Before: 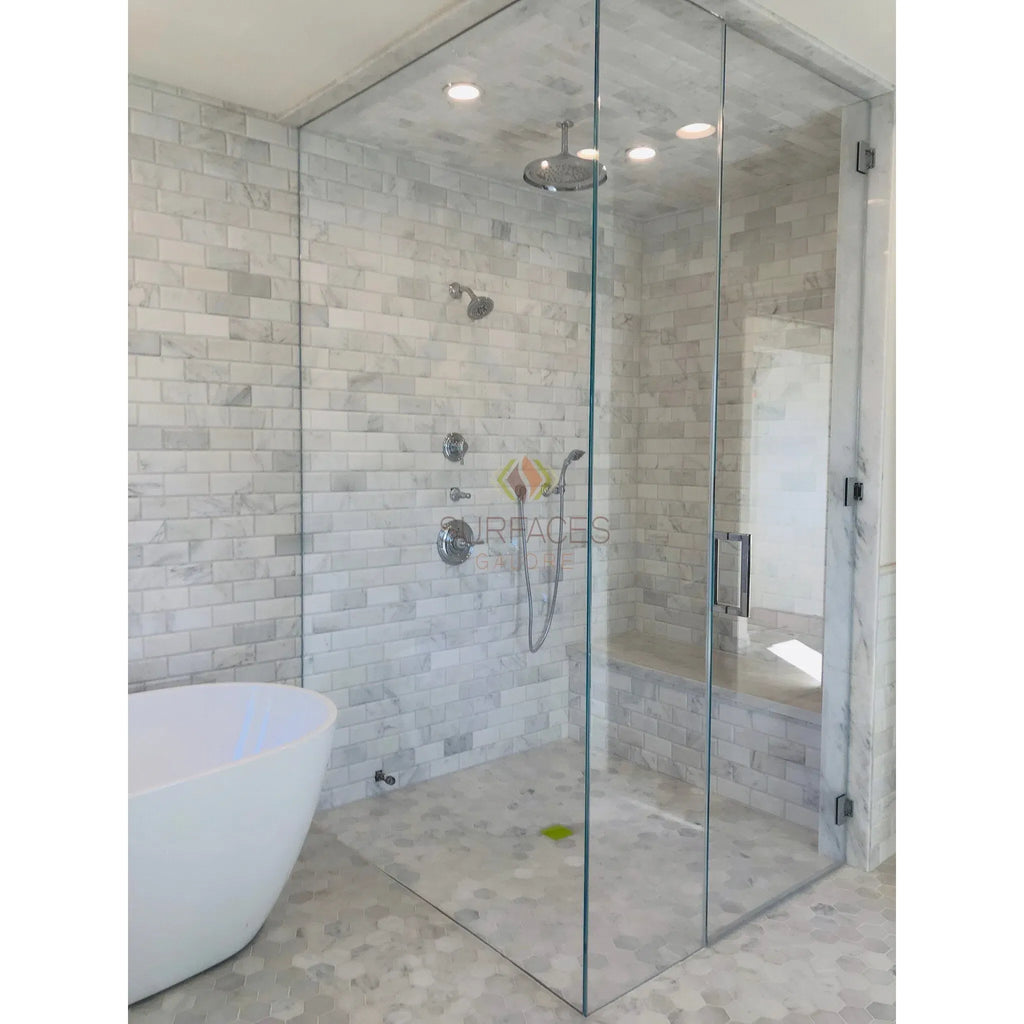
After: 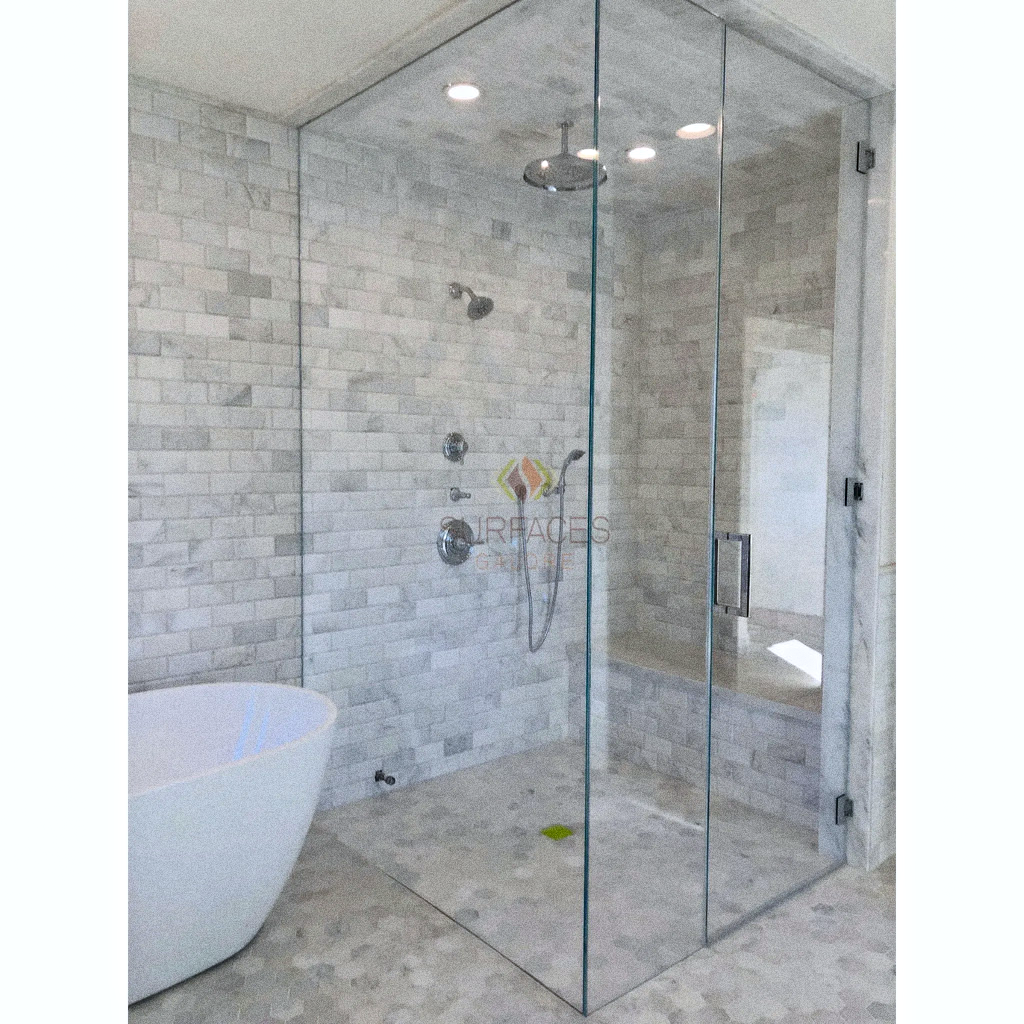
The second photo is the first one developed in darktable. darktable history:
white balance: red 0.983, blue 1.036
contrast equalizer: y [[0.5, 0.5, 0.544, 0.569, 0.5, 0.5], [0.5 ×6], [0.5 ×6], [0 ×6], [0 ×6]]
grain: coarseness 0.09 ISO, strength 40%
